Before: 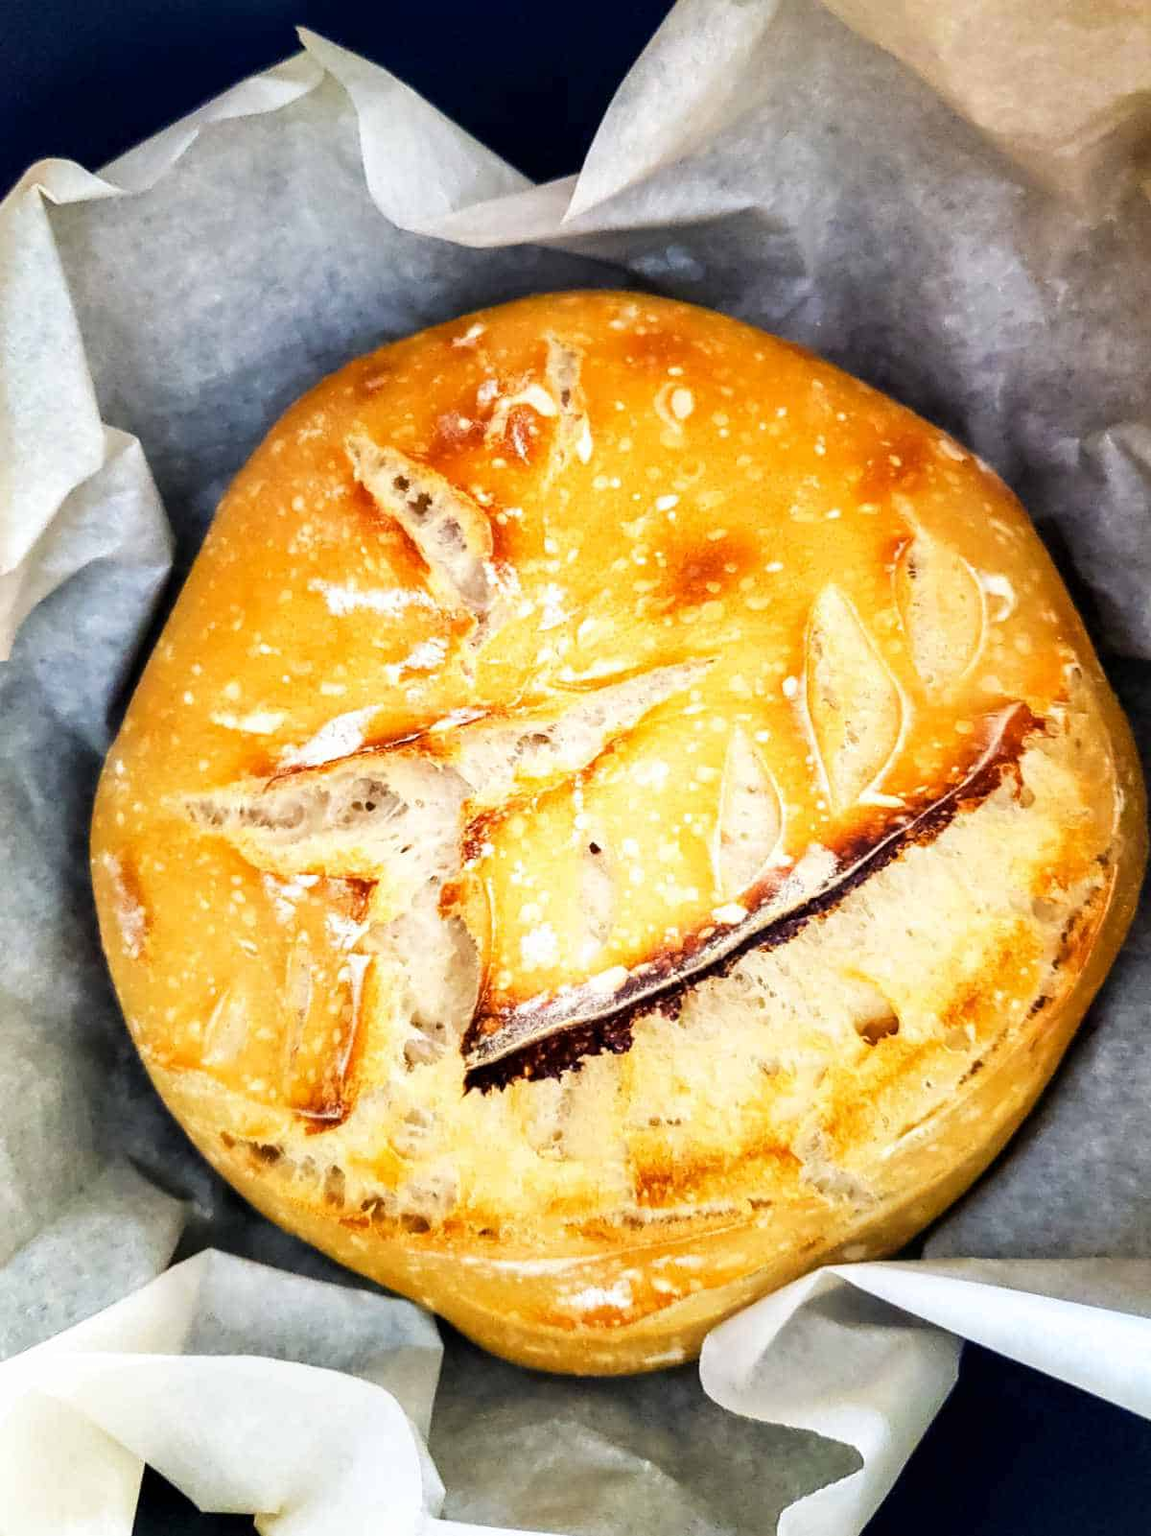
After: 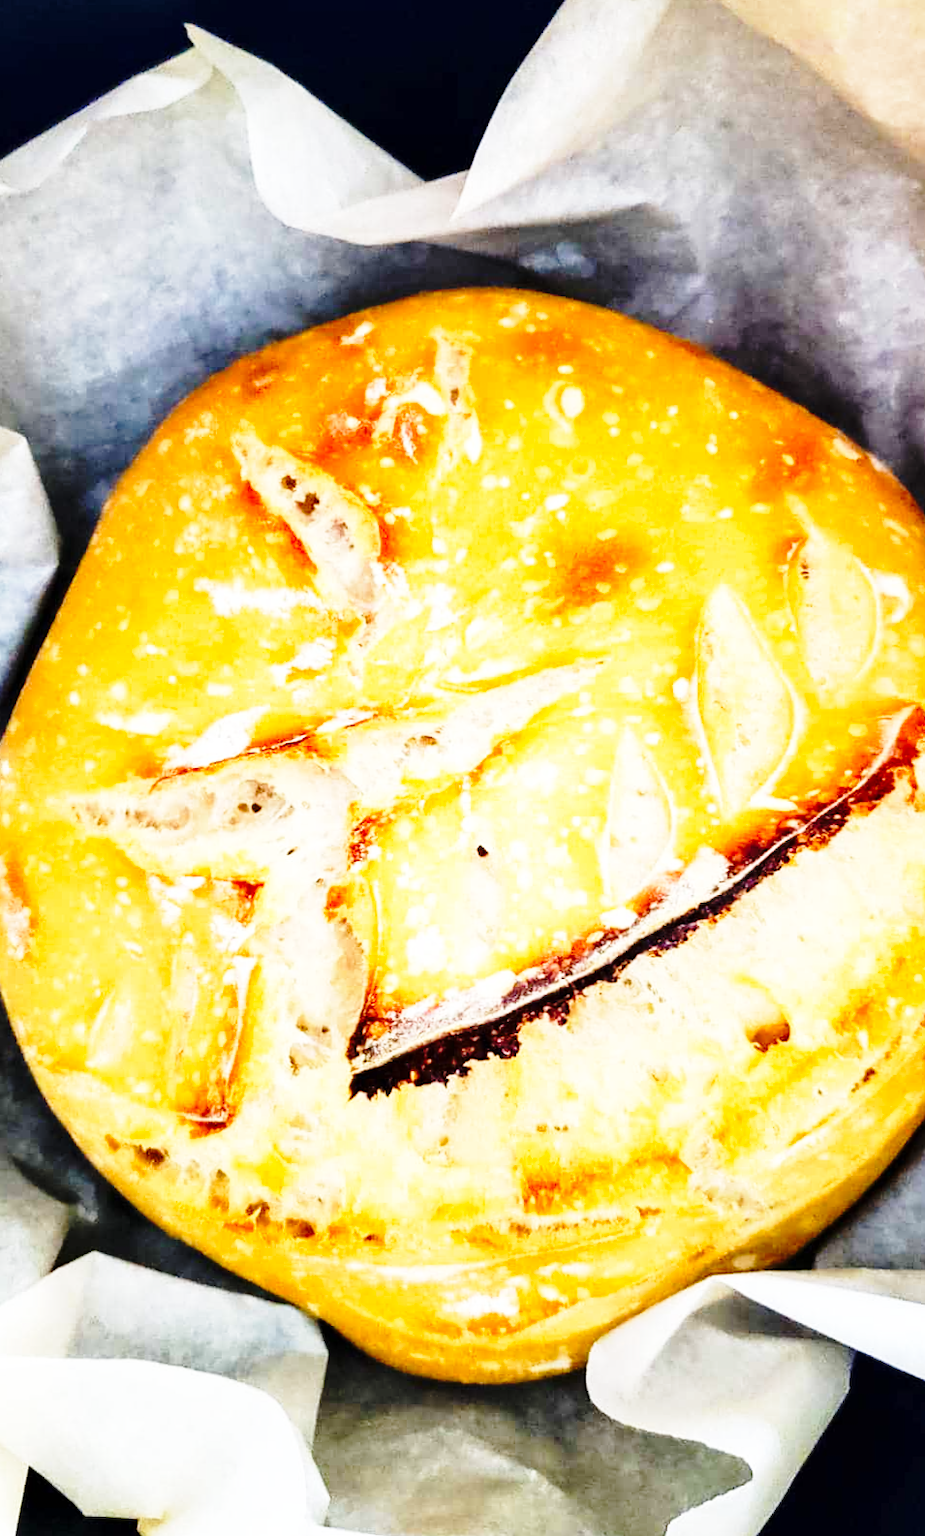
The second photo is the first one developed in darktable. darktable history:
crop and rotate: left 9.597%, right 10.195%
base curve: curves: ch0 [(0, 0) (0.04, 0.03) (0.133, 0.232) (0.448, 0.748) (0.843, 0.968) (1, 1)], preserve colors none
rotate and perspective: rotation 0.192°, lens shift (horizontal) -0.015, crop left 0.005, crop right 0.996, crop top 0.006, crop bottom 0.99
